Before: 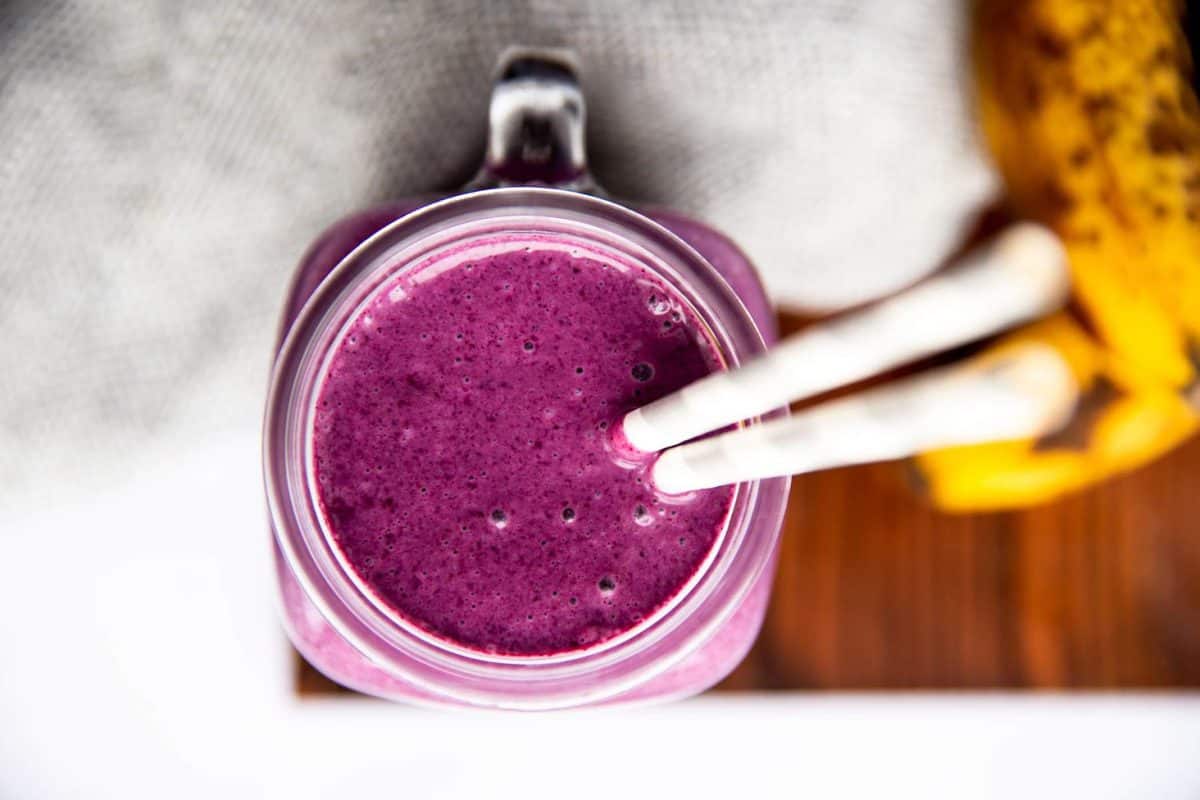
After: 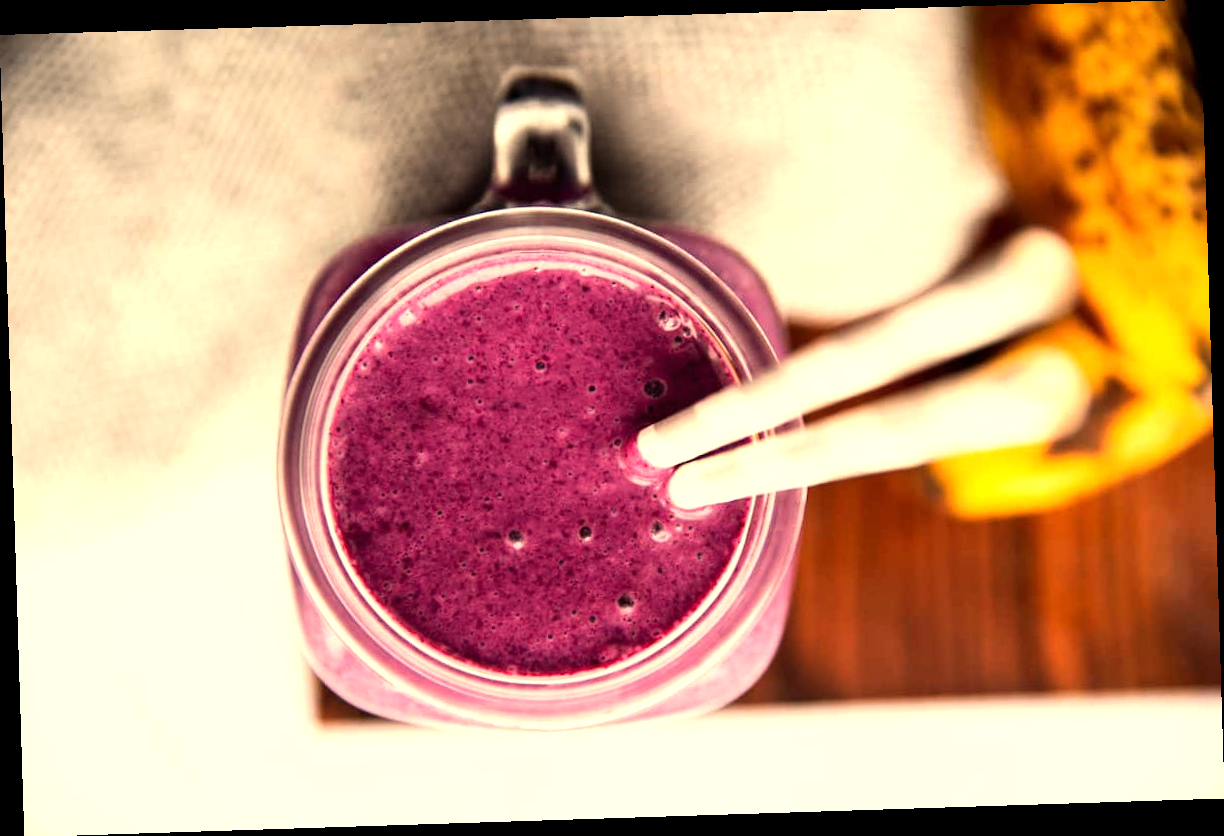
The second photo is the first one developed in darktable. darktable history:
tone equalizer: -8 EV -0.417 EV, -7 EV -0.389 EV, -6 EV -0.333 EV, -5 EV -0.222 EV, -3 EV 0.222 EV, -2 EV 0.333 EV, -1 EV 0.389 EV, +0 EV 0.417 EV, edges refinement/feathering 500, mask exposure compensation -1.57 EV, preserve details no
white balance: red 1.138, green 0.996, blue 0.812
rotate and perspective: rotation -1.77°, lens shift (horizontal) 0.004, automatic cropping off
